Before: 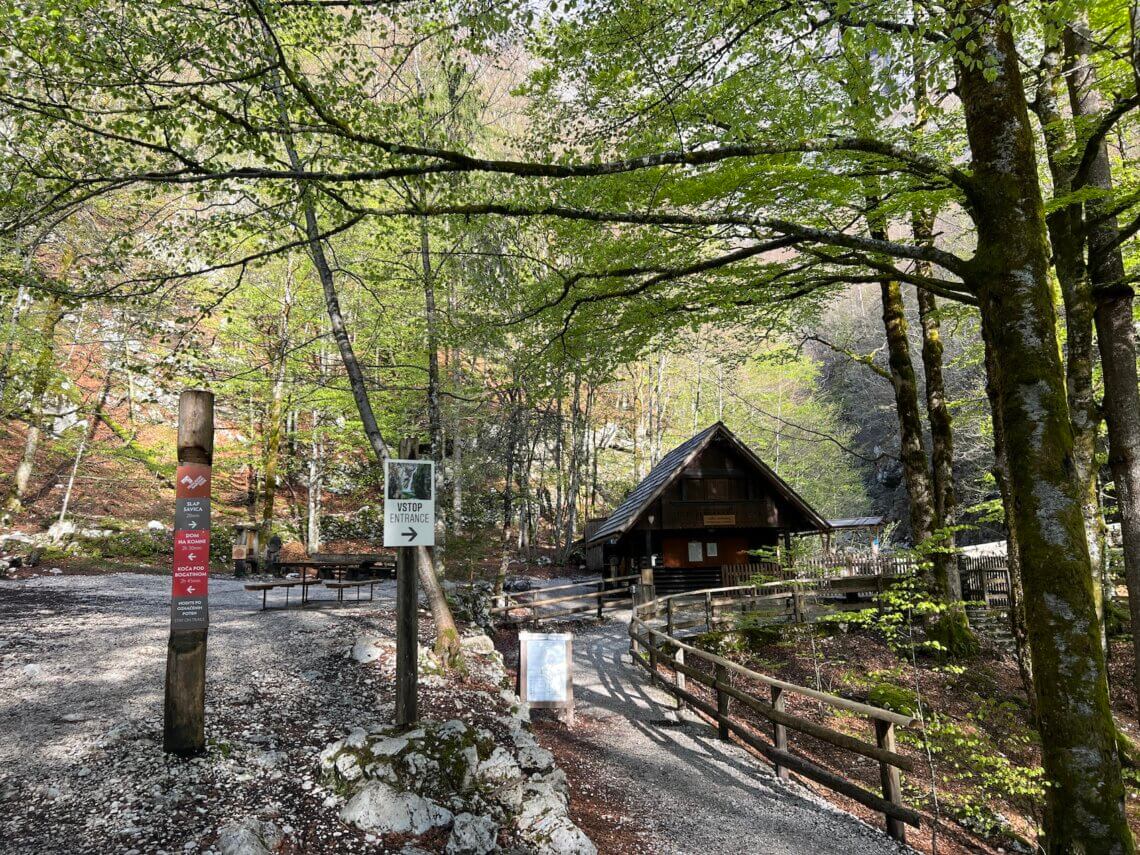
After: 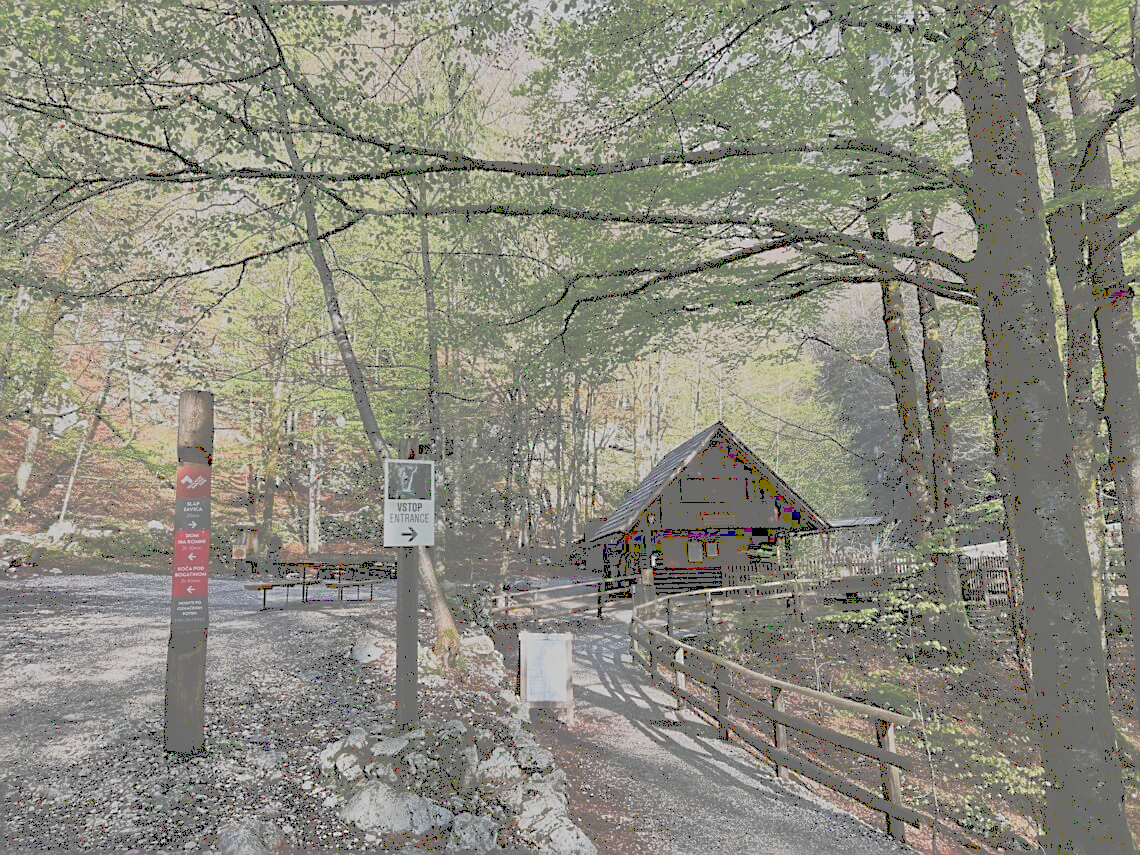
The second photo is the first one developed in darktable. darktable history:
color balance rgb: shadows lift › chroma 1%, shadows lift › hue 113°, highlights gain › chroma 0.2%, highlights gain › hue 333°, perceptual saturation grading › global saturation 20%, perceptual saturation grading › highlights -50%, perceptual saturation grading › shadows 25%, contrast -20%
sharpen: on, module defaults
tone curve: curves: ch0 [(0, 0) (0.003, 0.449) (0.011, 0.449) (0.025, 0.449) (0.044, 0.45) (0.069, 0.453) (0.1, 0.453) (0.136, 0.455) (0.177, 0.458) (0.224, 0.462) (0.277, 0.47) (0.335, 0.491) (0.399, 0.522) (0.468, 0.561) (0.543, 0.619) (0.623, 0.69) (0.709, 0.756) (0.801, 0.802) (0.898, 0.825) (1, 1)], preserve colors none
